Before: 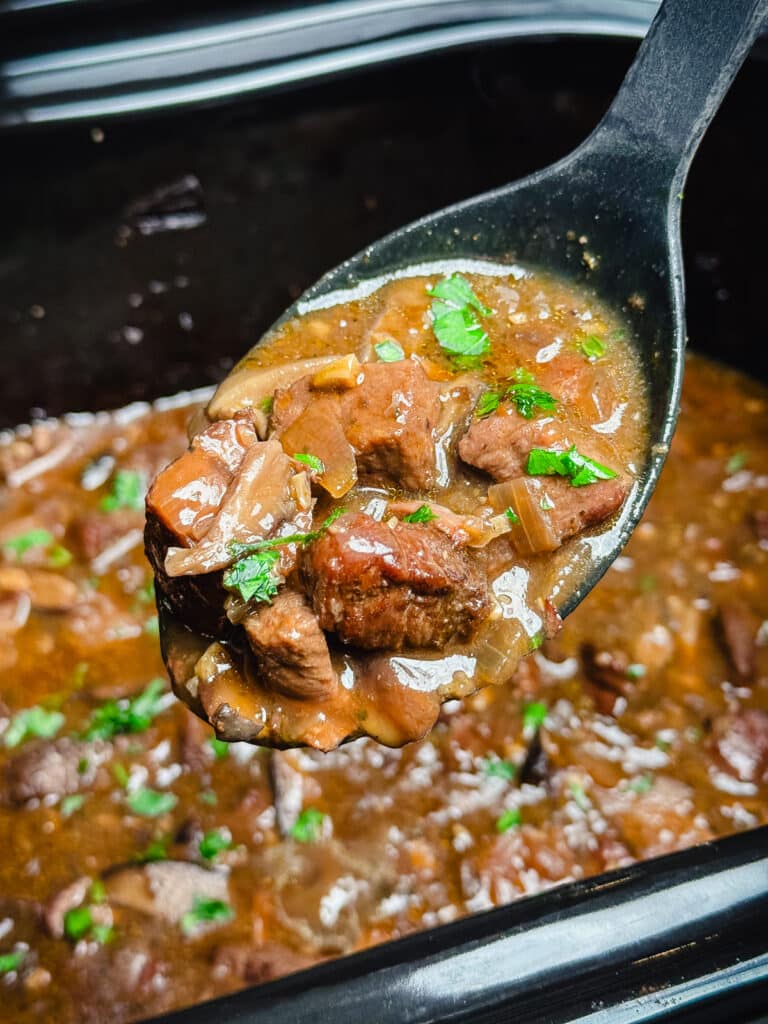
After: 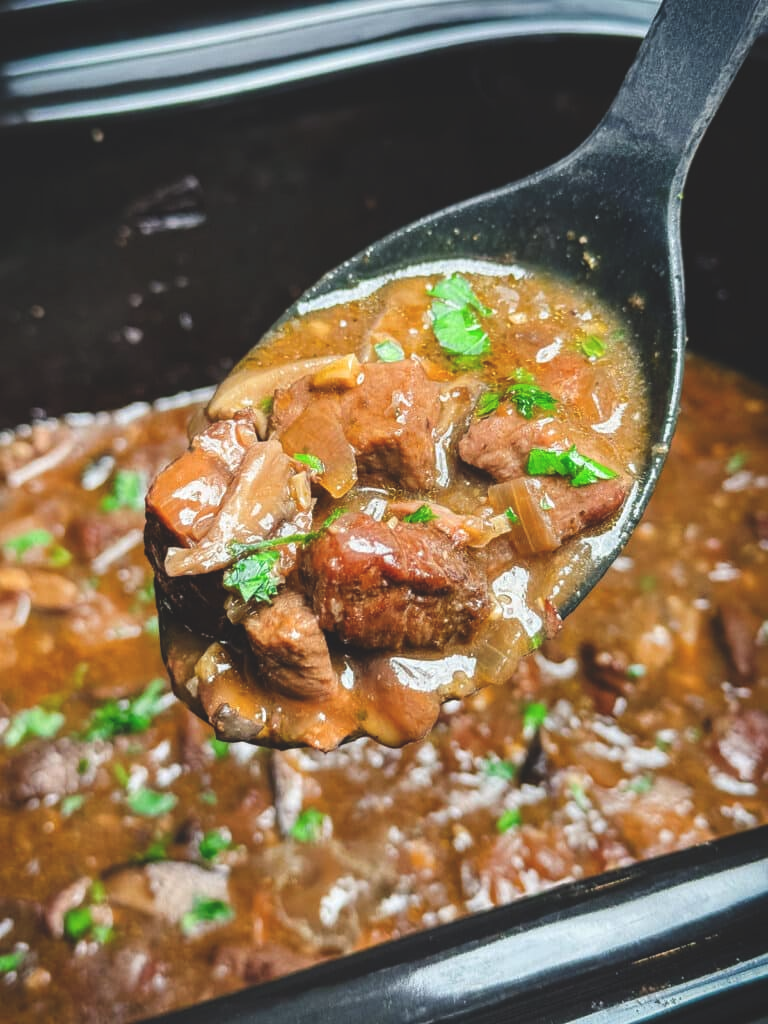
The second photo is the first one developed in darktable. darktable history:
levels: levels [0, 0.492, 0.984]
exposure: black level correction -0.015, compensate highlight preservation false
